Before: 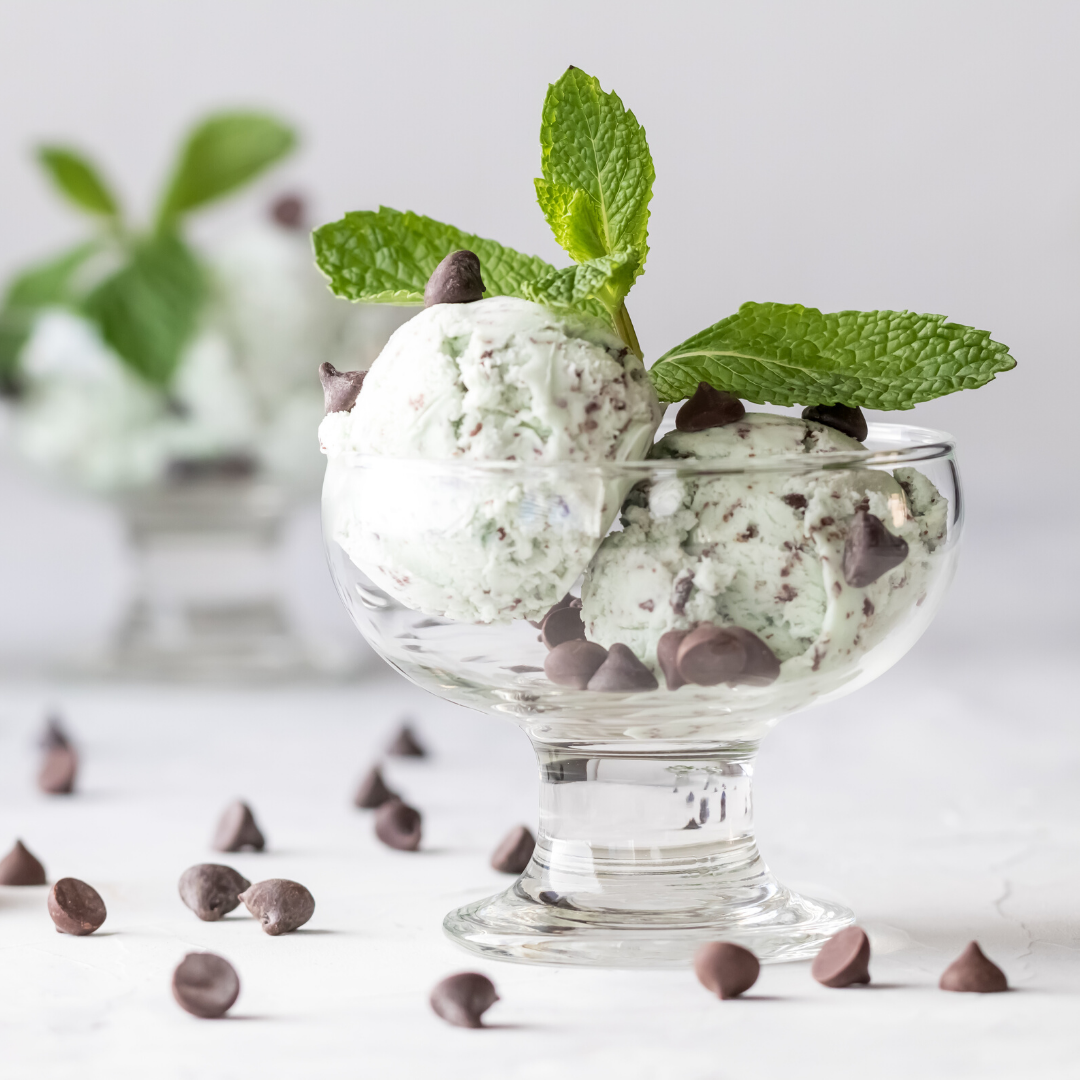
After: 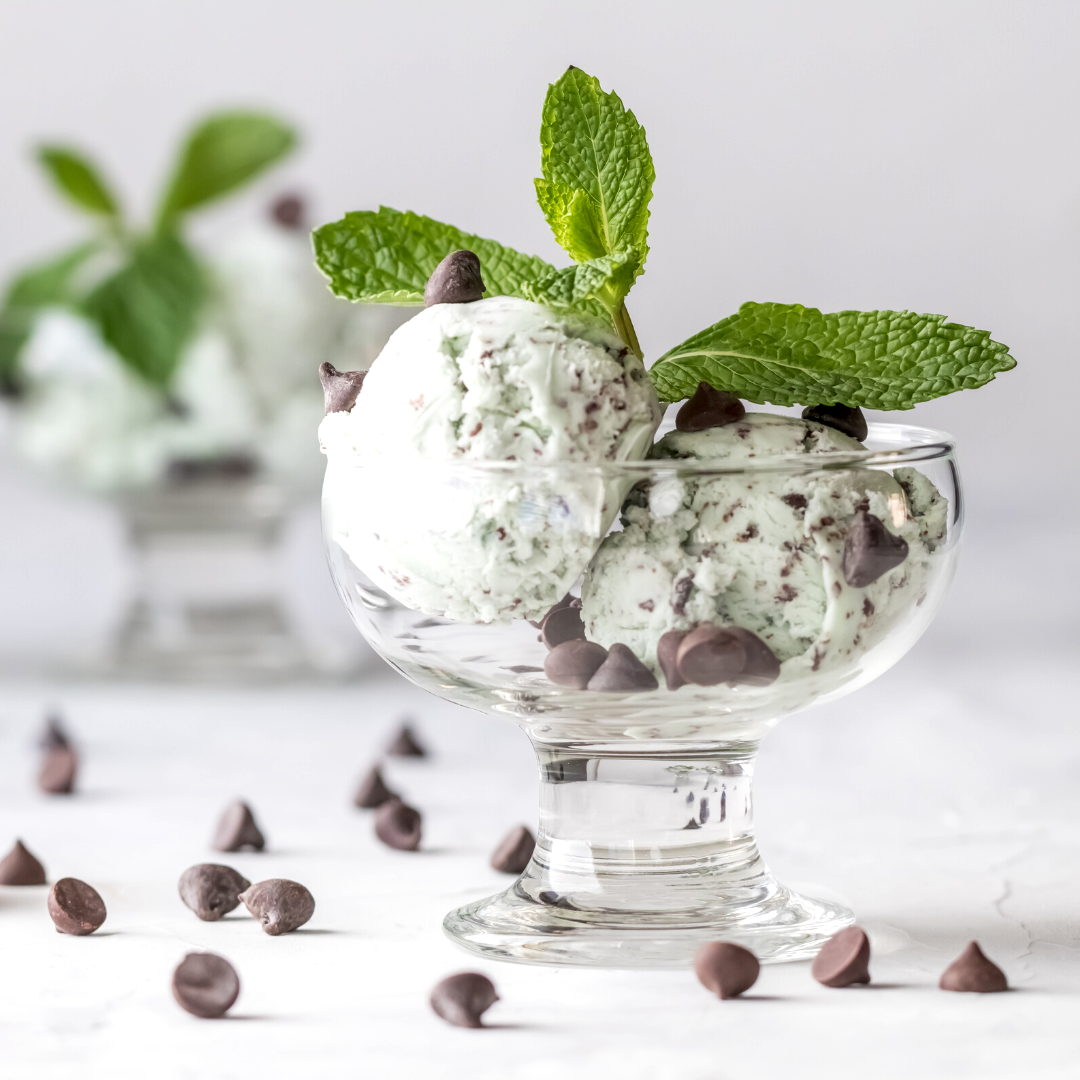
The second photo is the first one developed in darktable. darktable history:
local contrast: on, module defaults
exposure: exposure 0.081 EV
